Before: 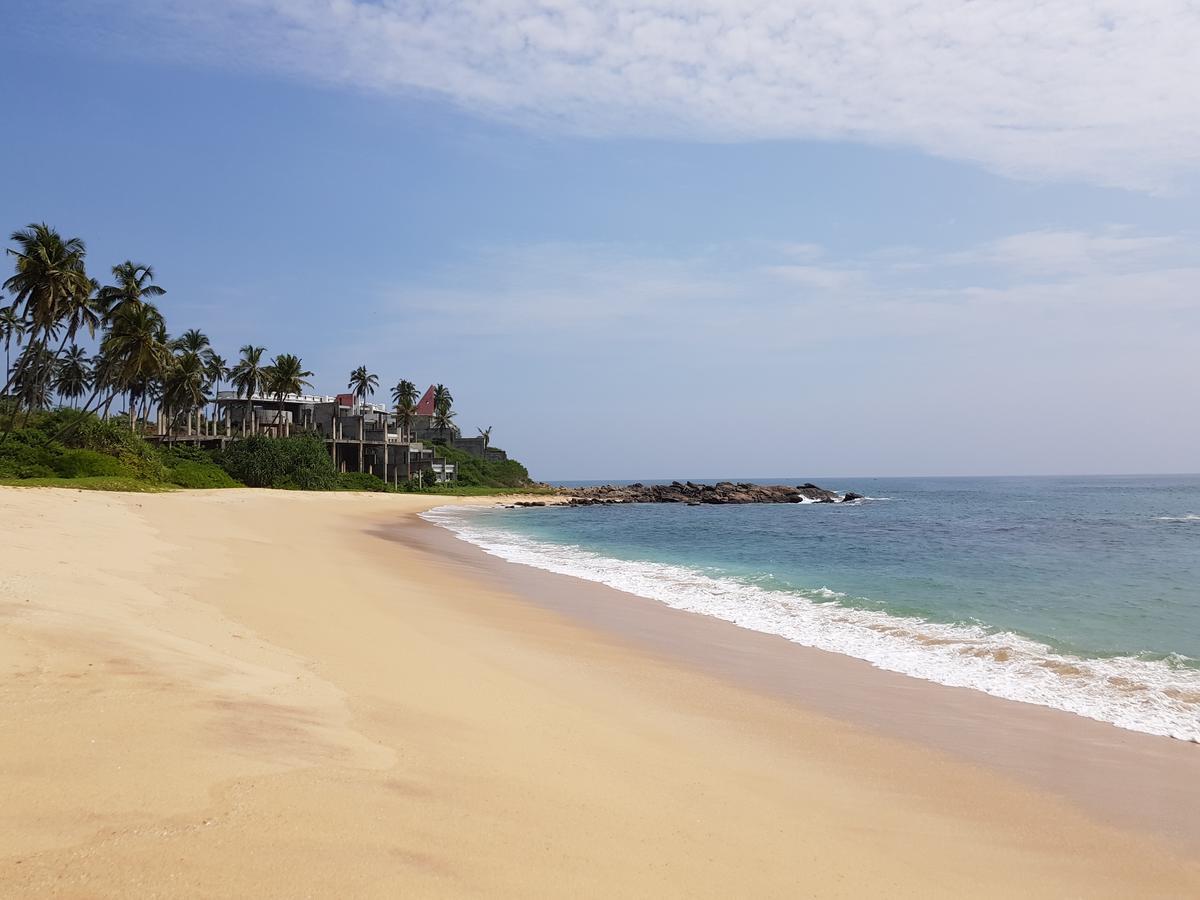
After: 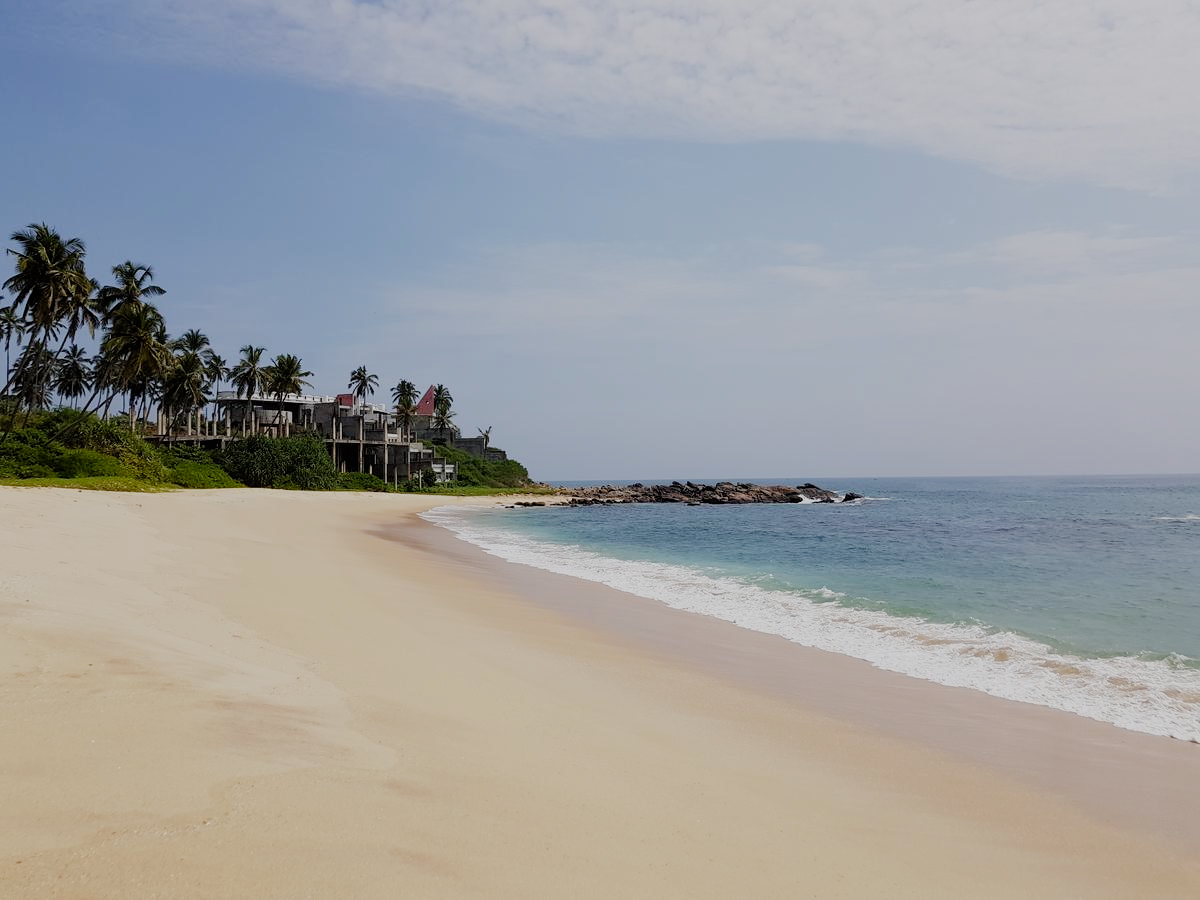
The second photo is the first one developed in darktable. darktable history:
filmic rgb: black relative exposure -7.18 EV, white relative exposure 5.35 EV, hardness 3.02, preserve chrominance no, color science v3 (2019), use custom middle-gray values true
